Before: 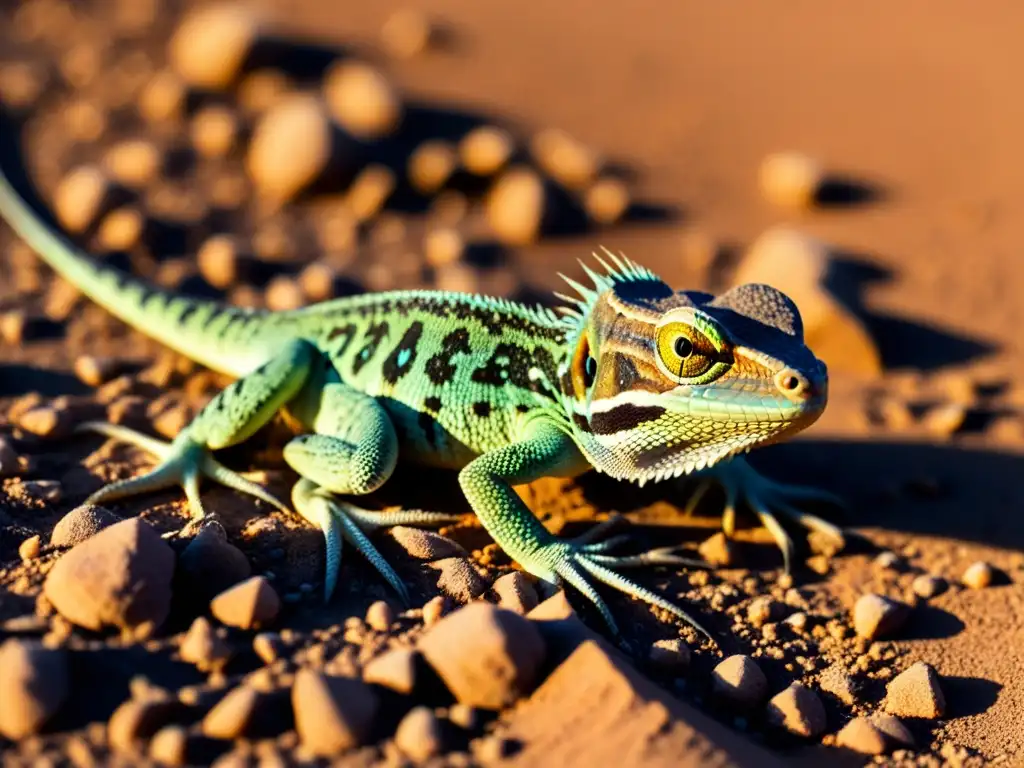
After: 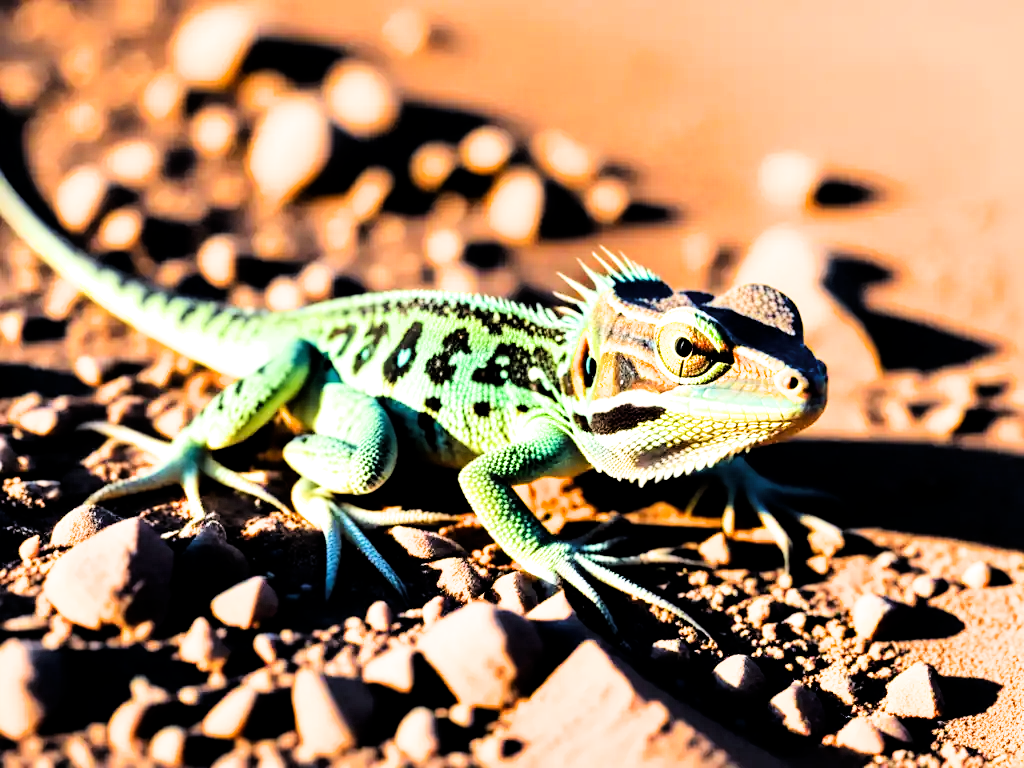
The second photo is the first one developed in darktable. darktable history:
filmic rgb: black relative exposure -5 EV, white relative exposure 3.2 EV, hardness 3.42, contrast 1.2, highlights saturation mix -30%
exposure: black level correction 0, exposure 1.1 EV, compensate exposure bias true, compensate highlight preservation false
tone curve: curves: ch0 [(0, 0) (0.004, 0.001) (0.133, 0.112) (0.325, 0.362) (0.832, 0.893) (1, 1)], color space Lab, linked channels, preserve colors none
white balance: emerald 1
